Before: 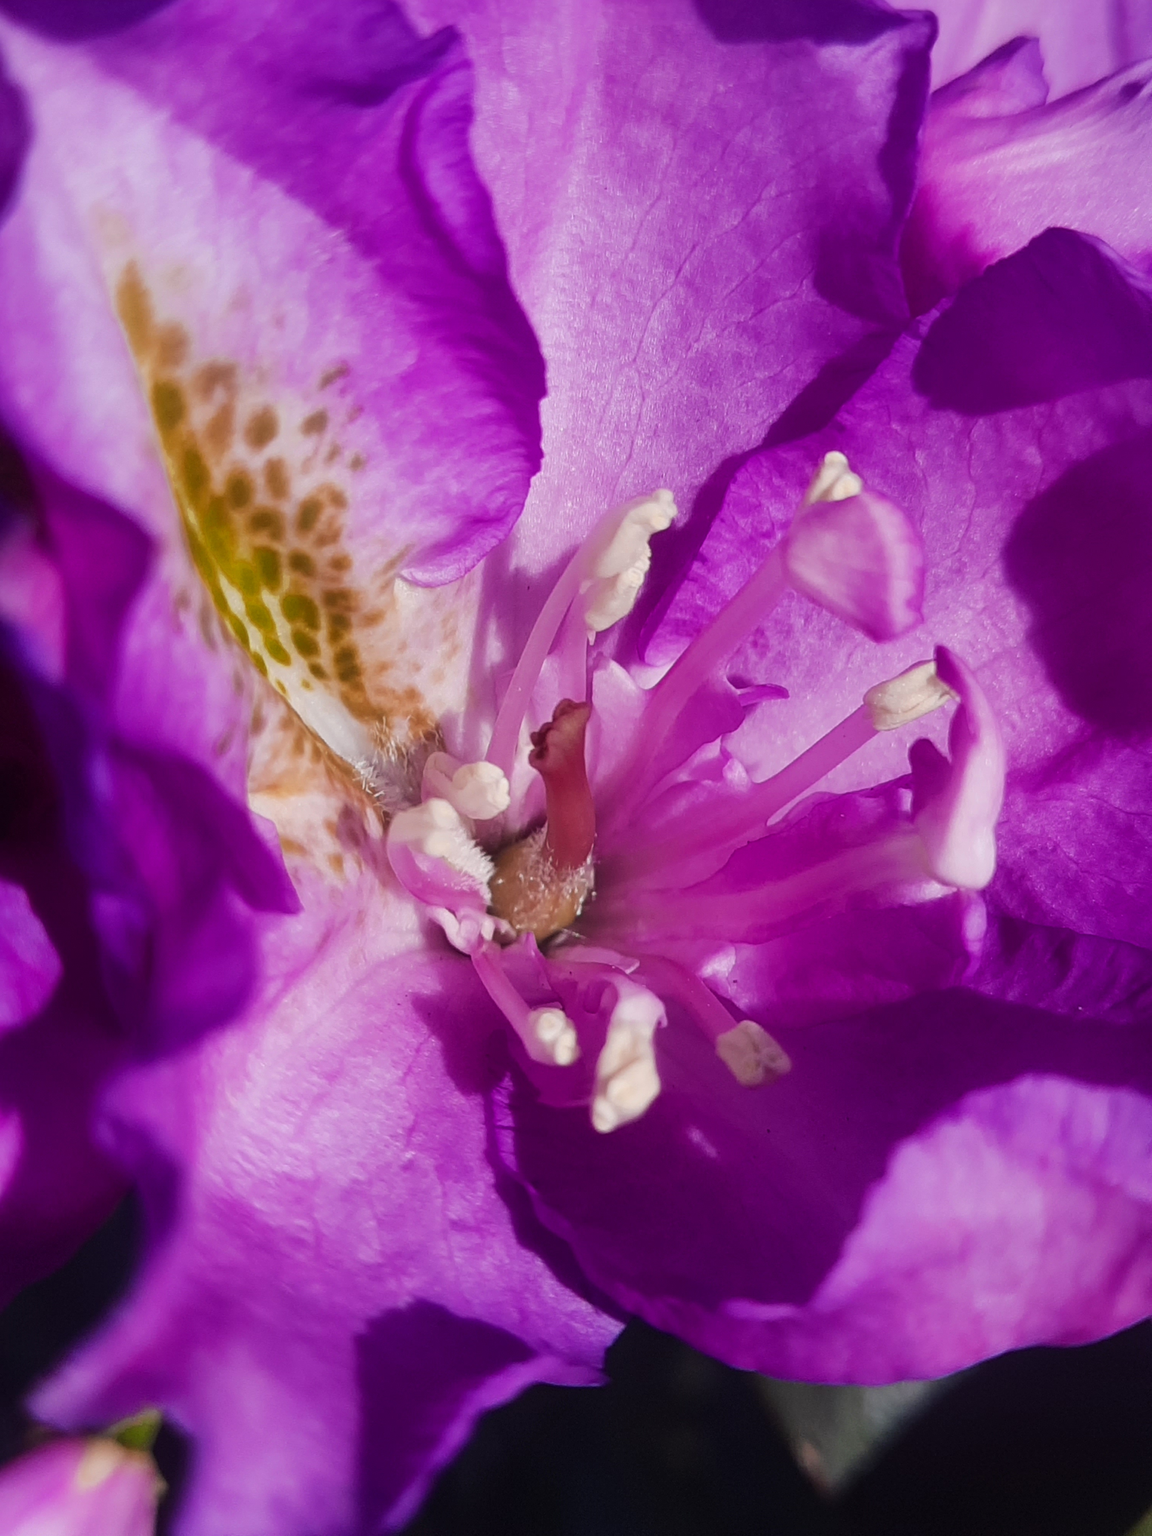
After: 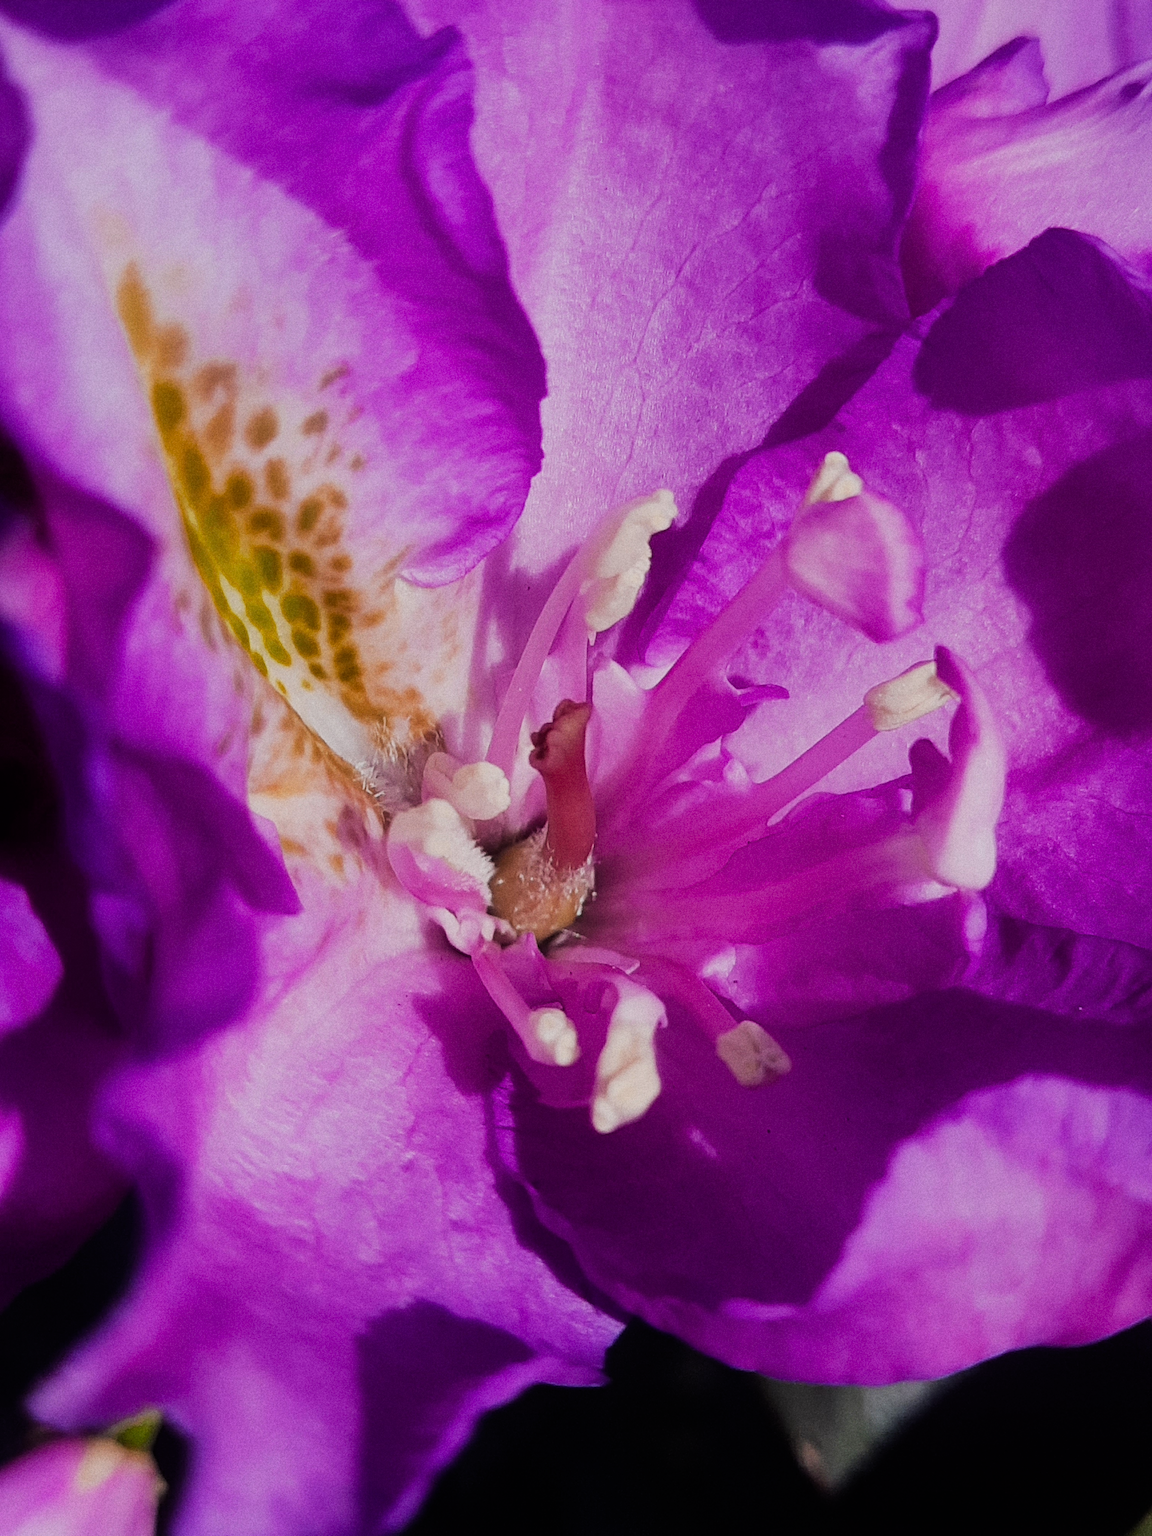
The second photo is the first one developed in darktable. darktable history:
sharpen: on, module defaults
color balance: output saturation 110%
grain: on, module defaults
filmic rgb: black relative exposure -7.65 EV, white relative exposure 4.56 EV, hardness 3.61, contrast 1.106
